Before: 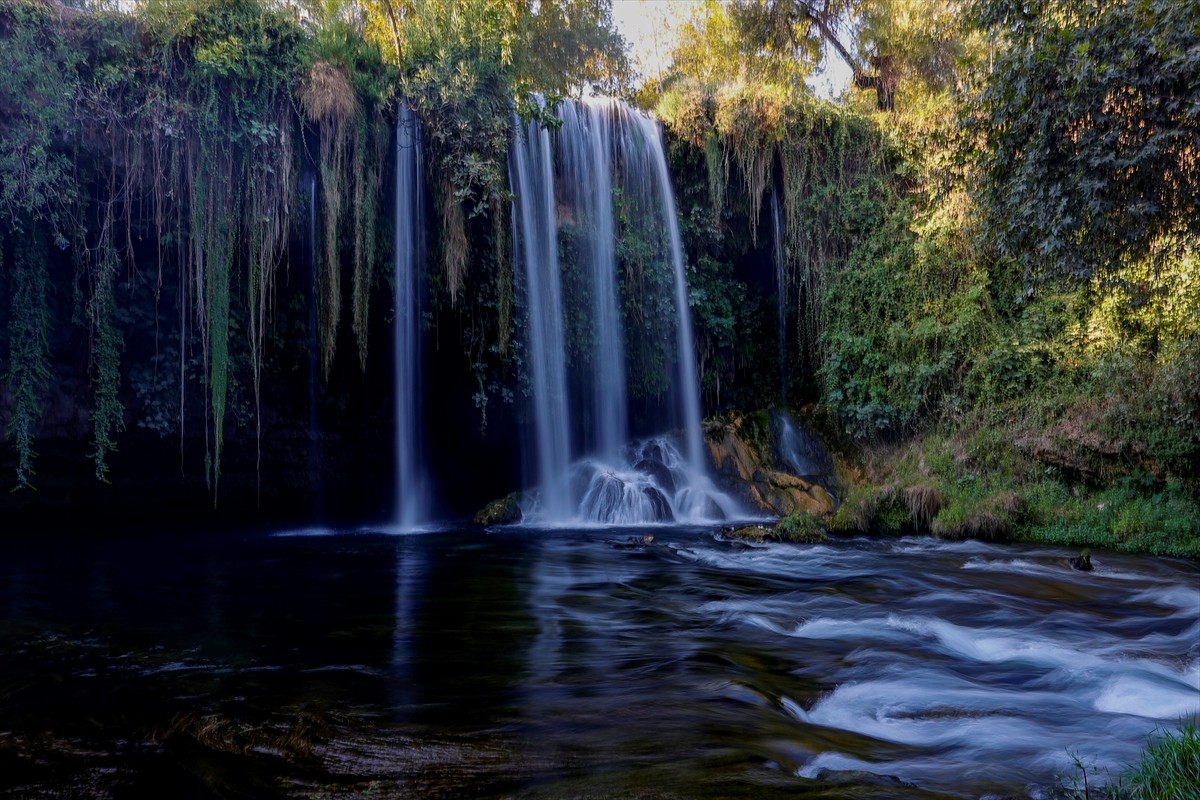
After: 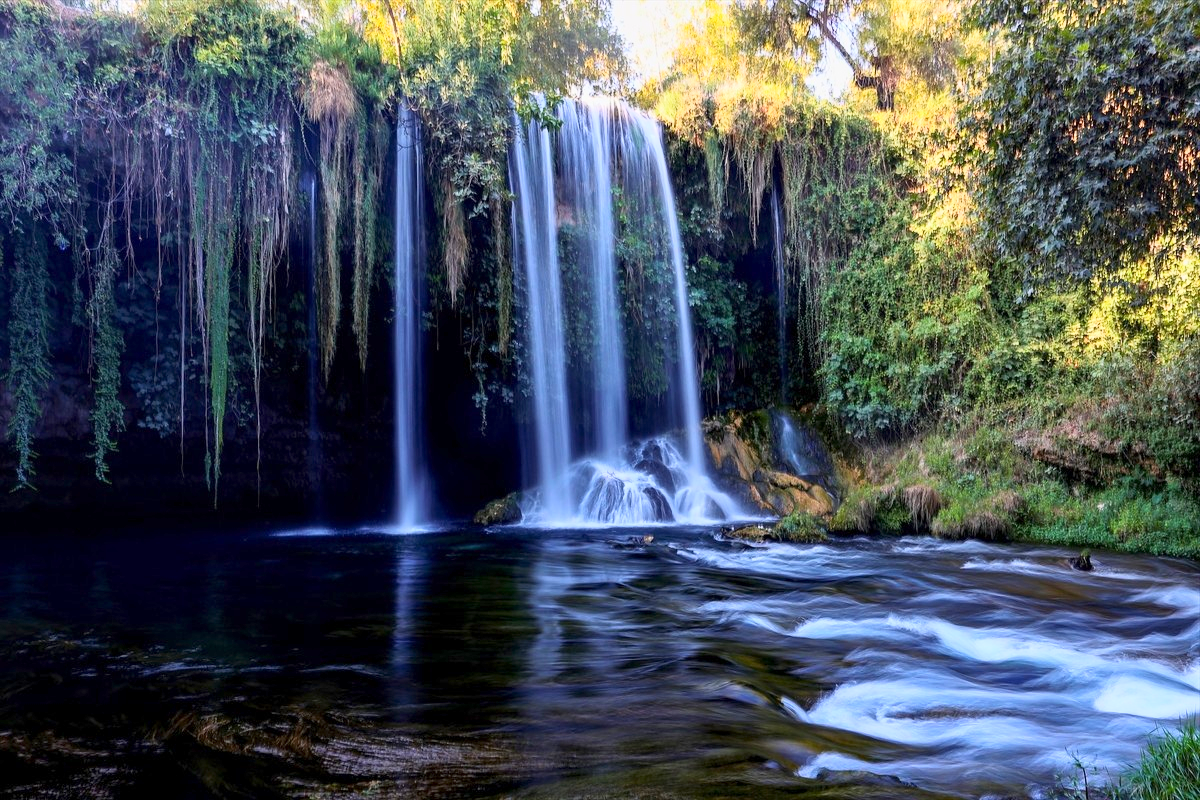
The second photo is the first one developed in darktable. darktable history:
base curve: curves: ch0 [(0, 0) (0.088, 0.125) (0.176, 0.251) (0.354, 0.501) (0.613, 0.749) (1, 0.877)]
exposure: black level correction 0, exposure 0.936 EV, compensate exposure bias true, compensate highlight preservation false
